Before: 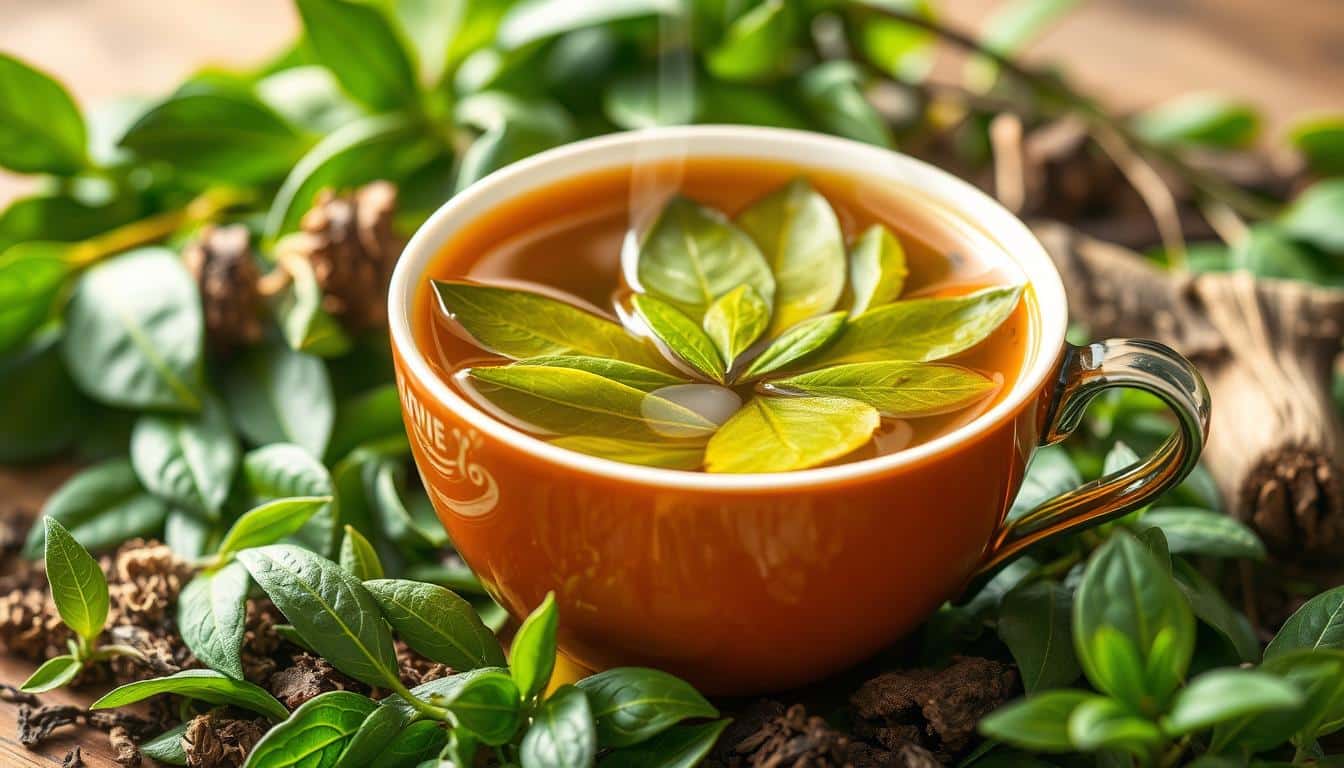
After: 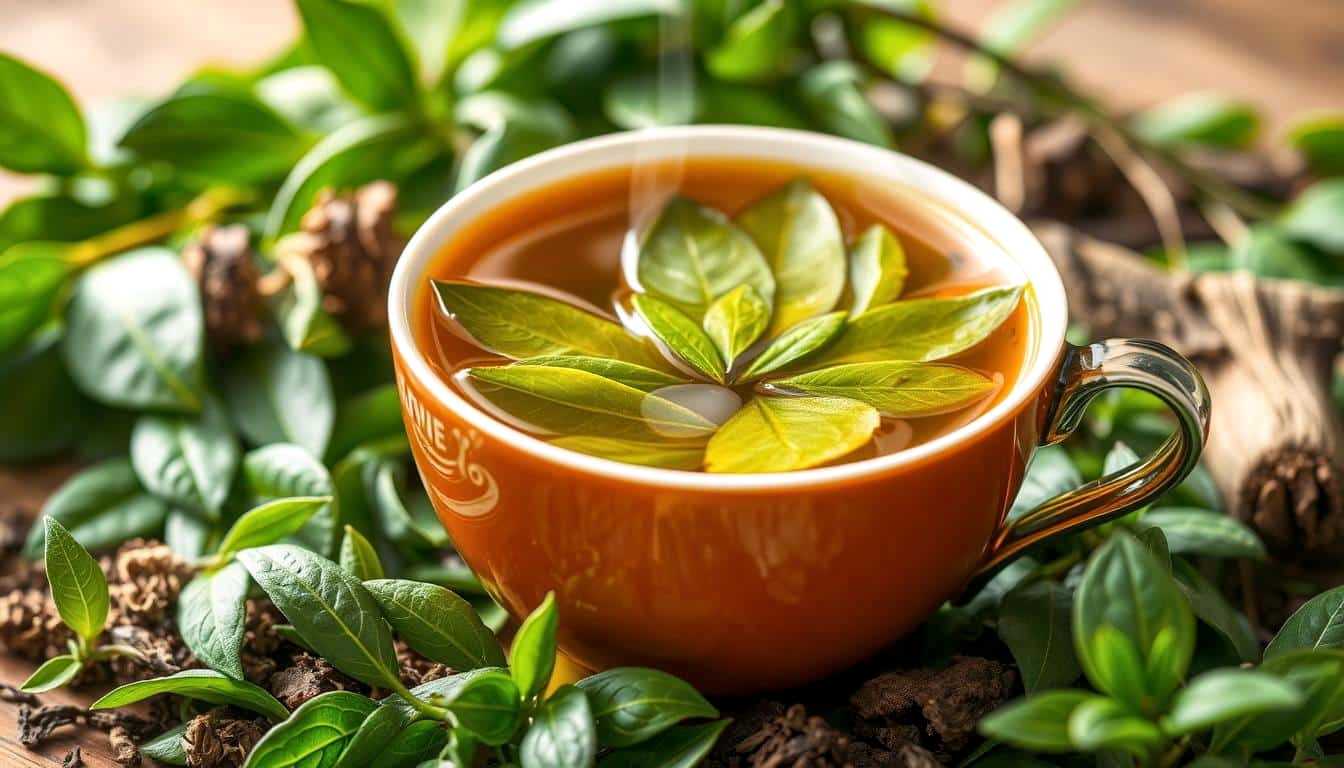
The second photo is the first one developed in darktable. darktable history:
local contrast: highlights 100%, shadows 100%, detail 120%, midtone range 0.2
white balance: red 1.004, blue 1.024
